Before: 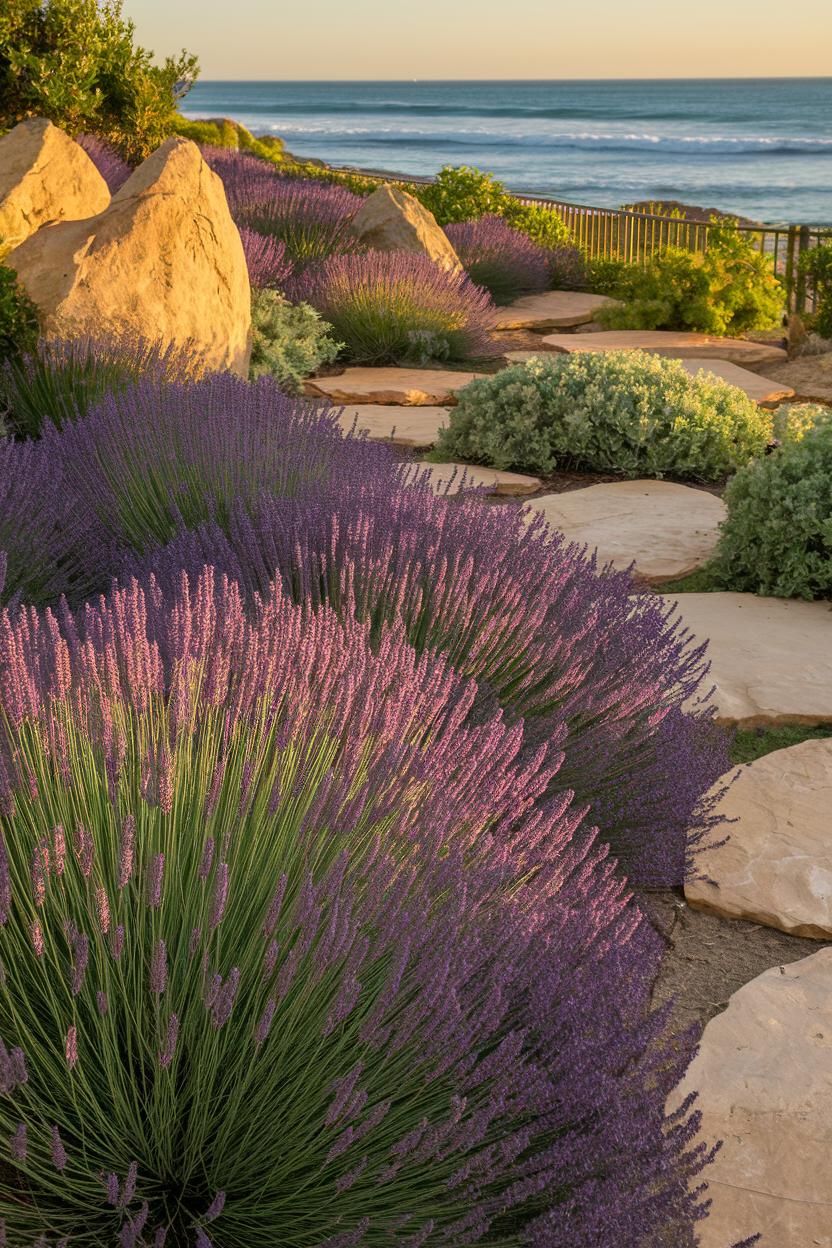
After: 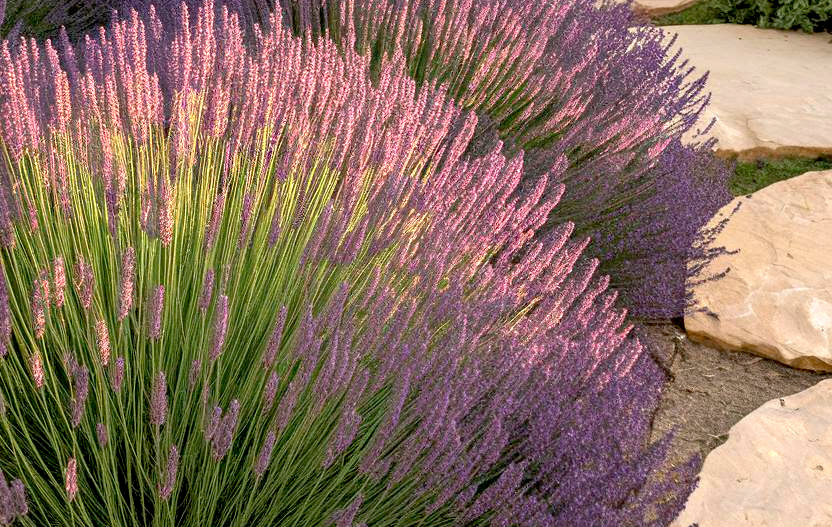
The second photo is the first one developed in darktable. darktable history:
crop: top 45.572%, bottom 12.15%
exposure: black level correction 0.008, exposure 0.982 EV, compensate highlight preservation false
